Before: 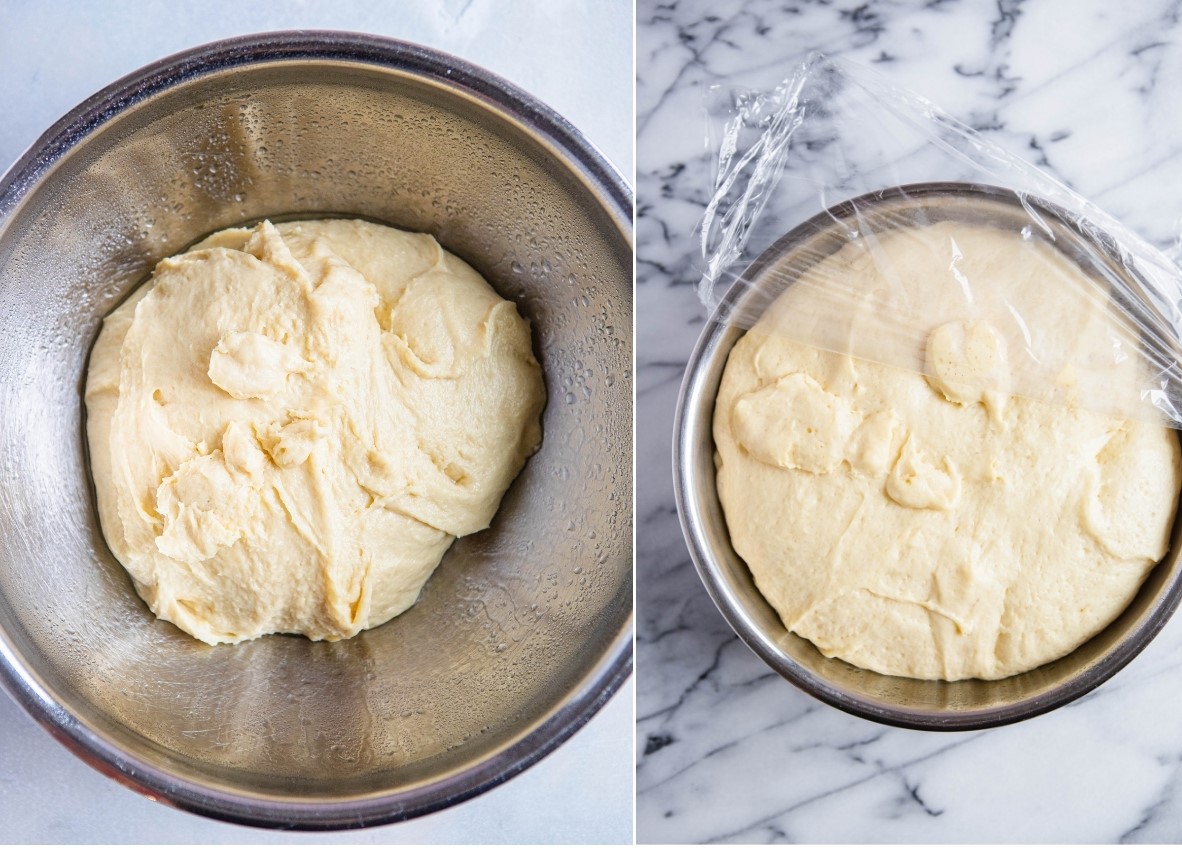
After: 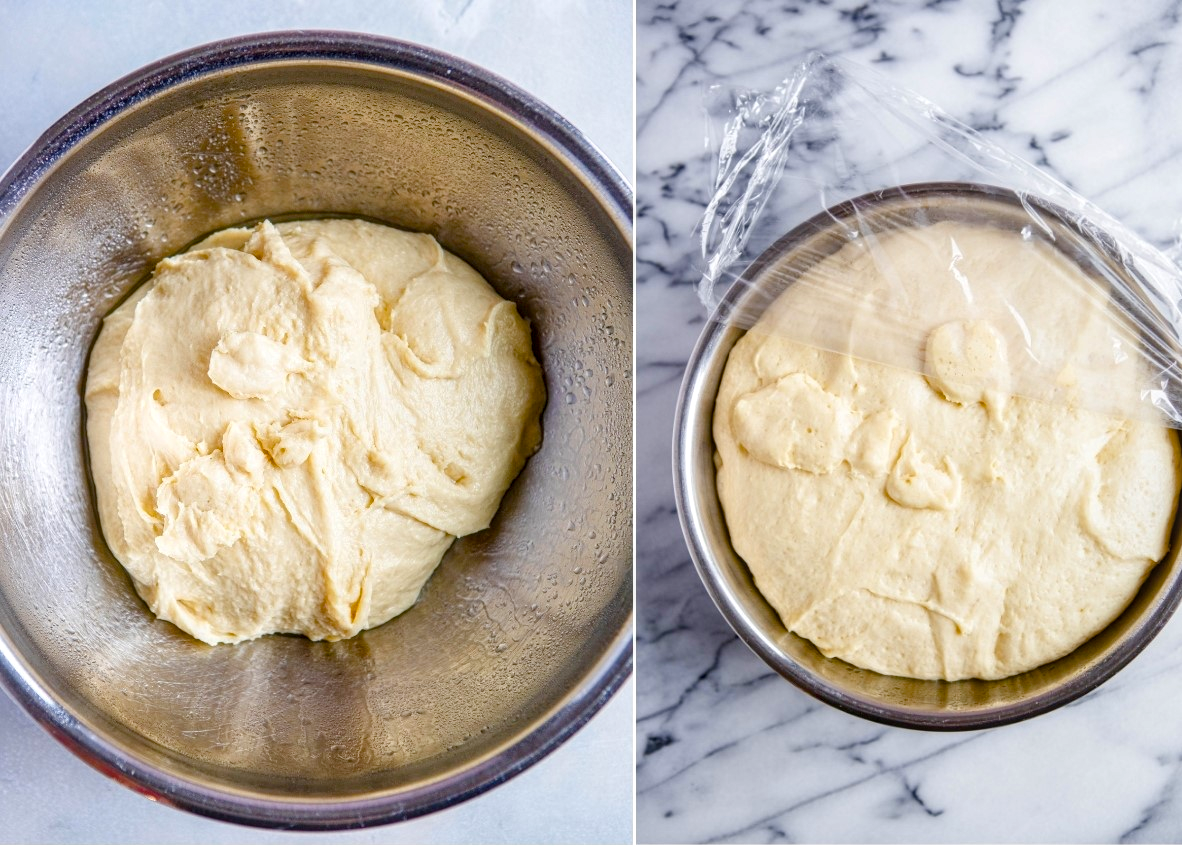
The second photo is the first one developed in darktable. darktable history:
color balance rgb: perceptual saturation grading › global saturation 20%, perceptual saturation grading › highlights -25.511%, perceptual saturation grading › shadows 49.35%, global vibrance 20%
local contrast: on, module defaults
